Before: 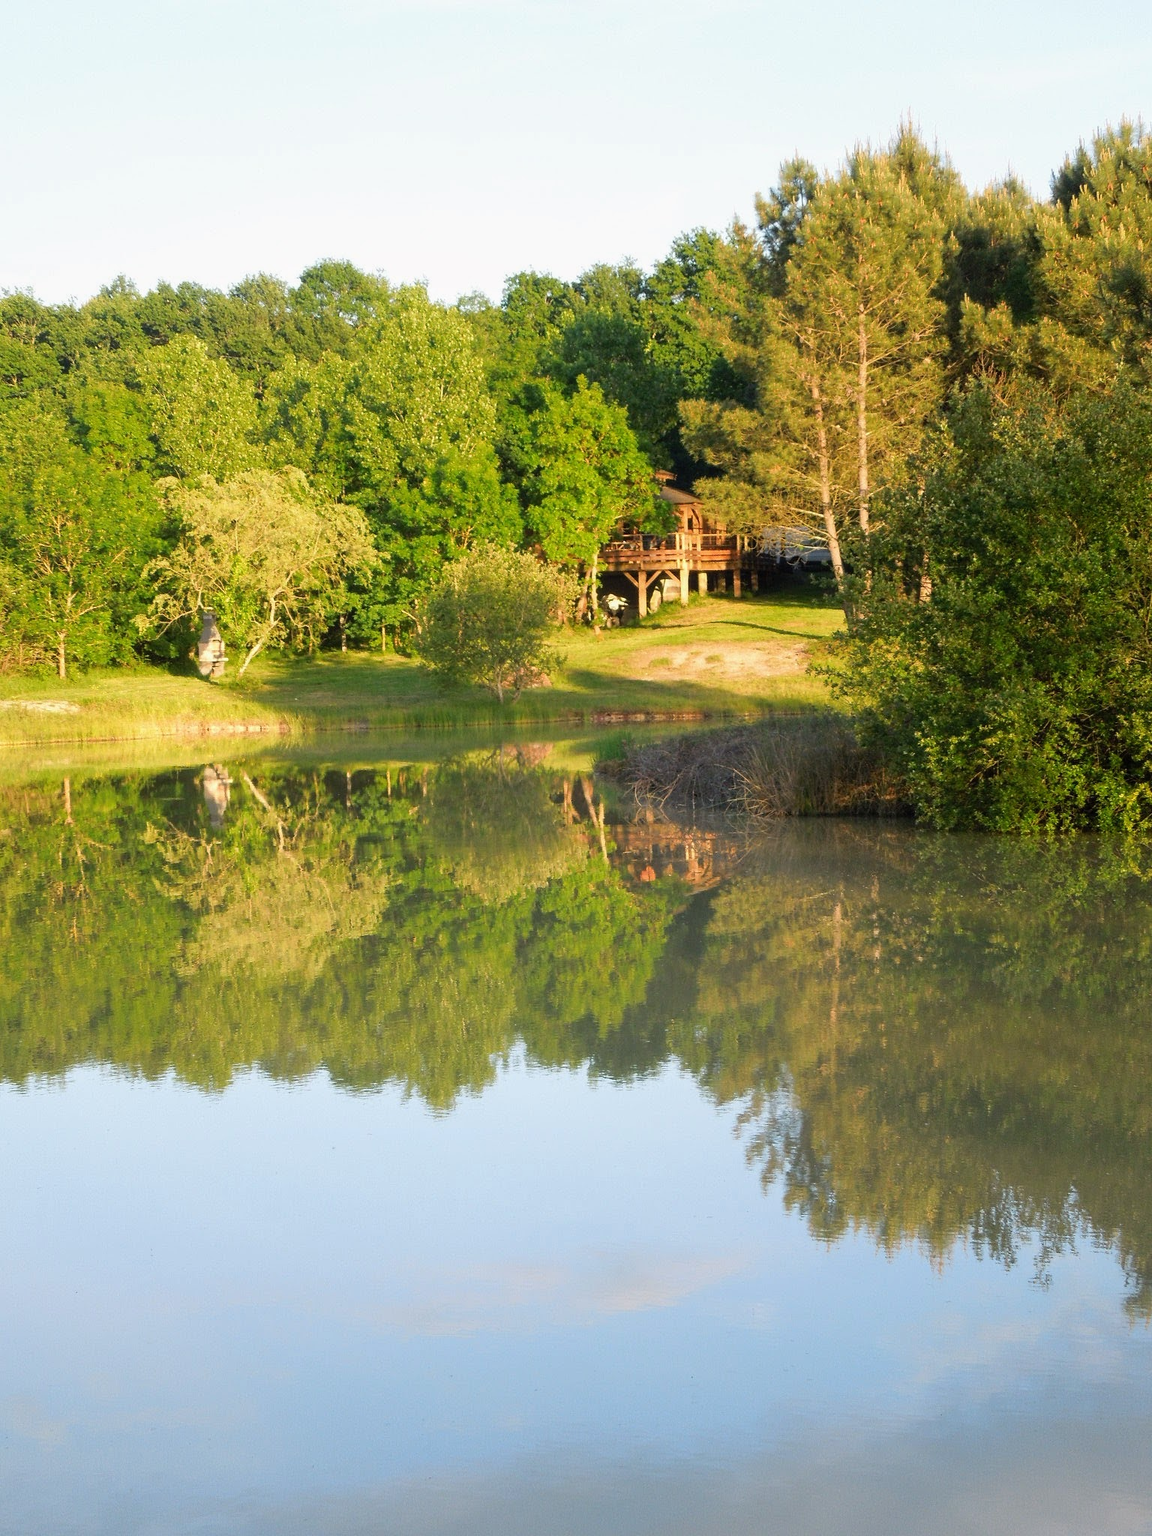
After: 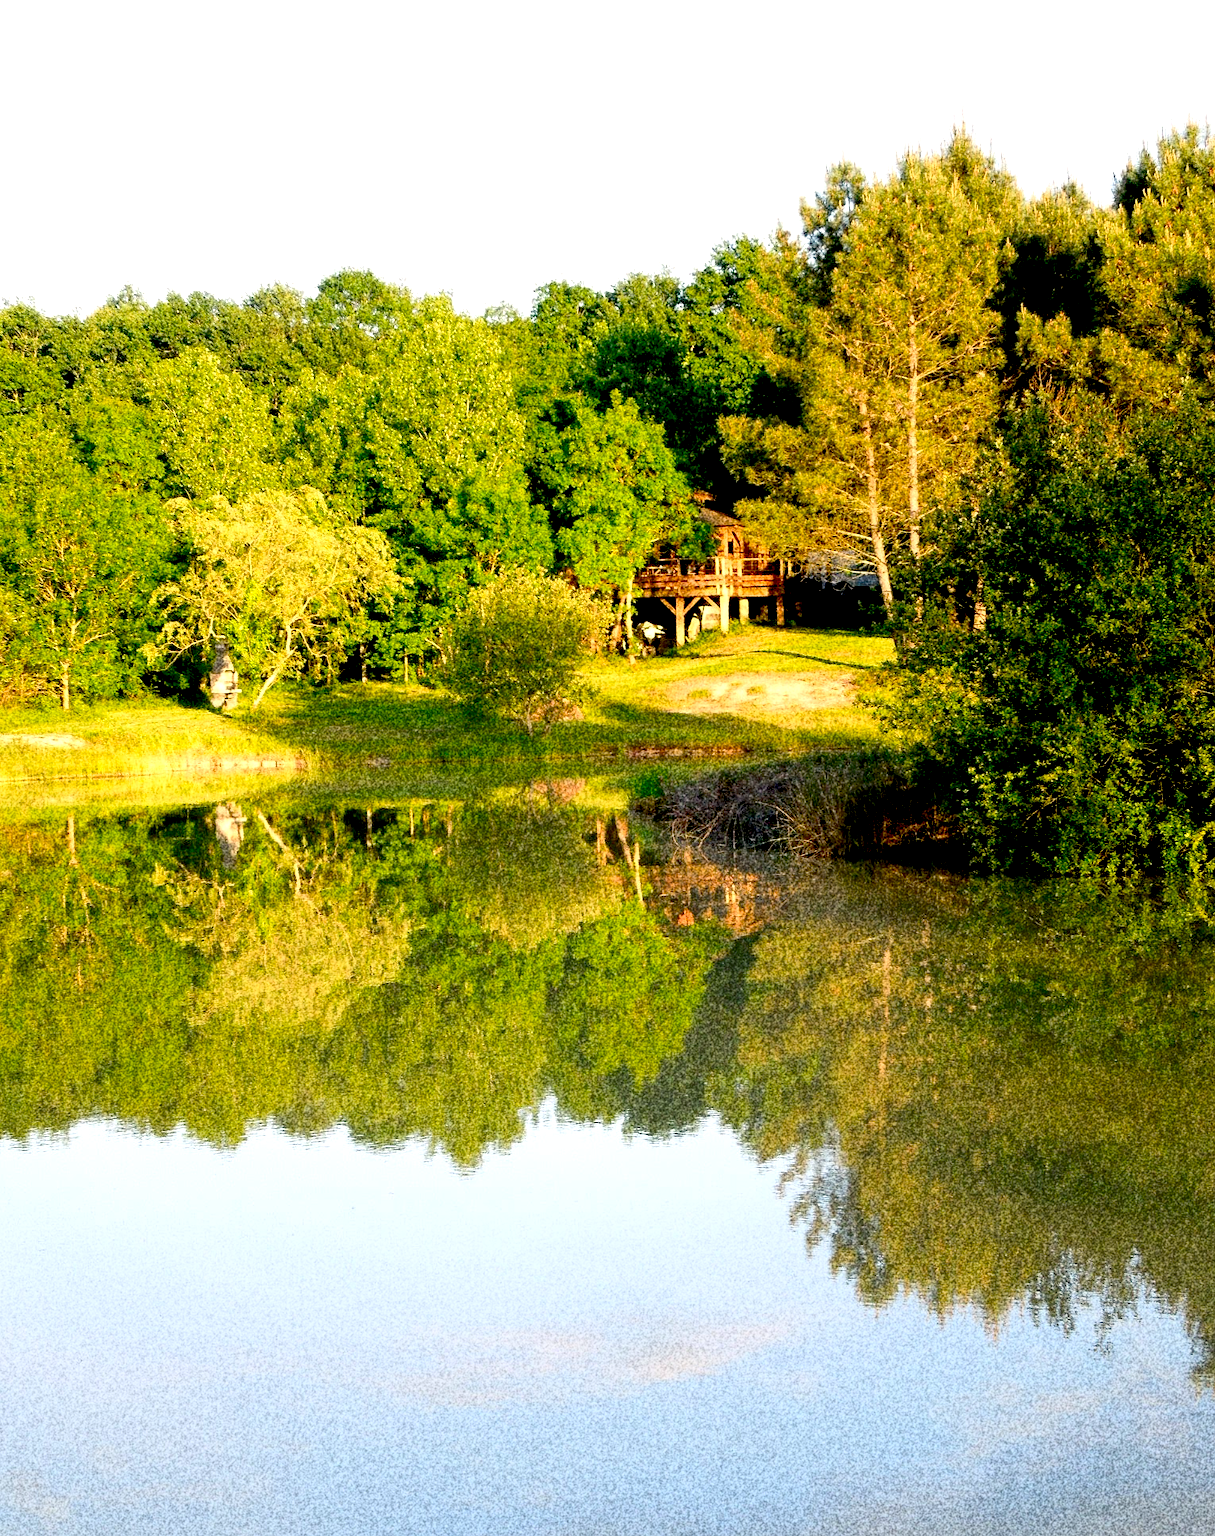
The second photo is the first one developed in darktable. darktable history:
white balance: red 0.978, blue 0.999
crop: top 0.448%, right 0.264%, bottom 5.045%
exposure: black level correction 0.04, exposure 0.5 EV, compensate highlight preservation false
grain: coarseness 30.02 ISO, strength 100%
color correction: highlights a* 3.84, highlights b* 5.07
